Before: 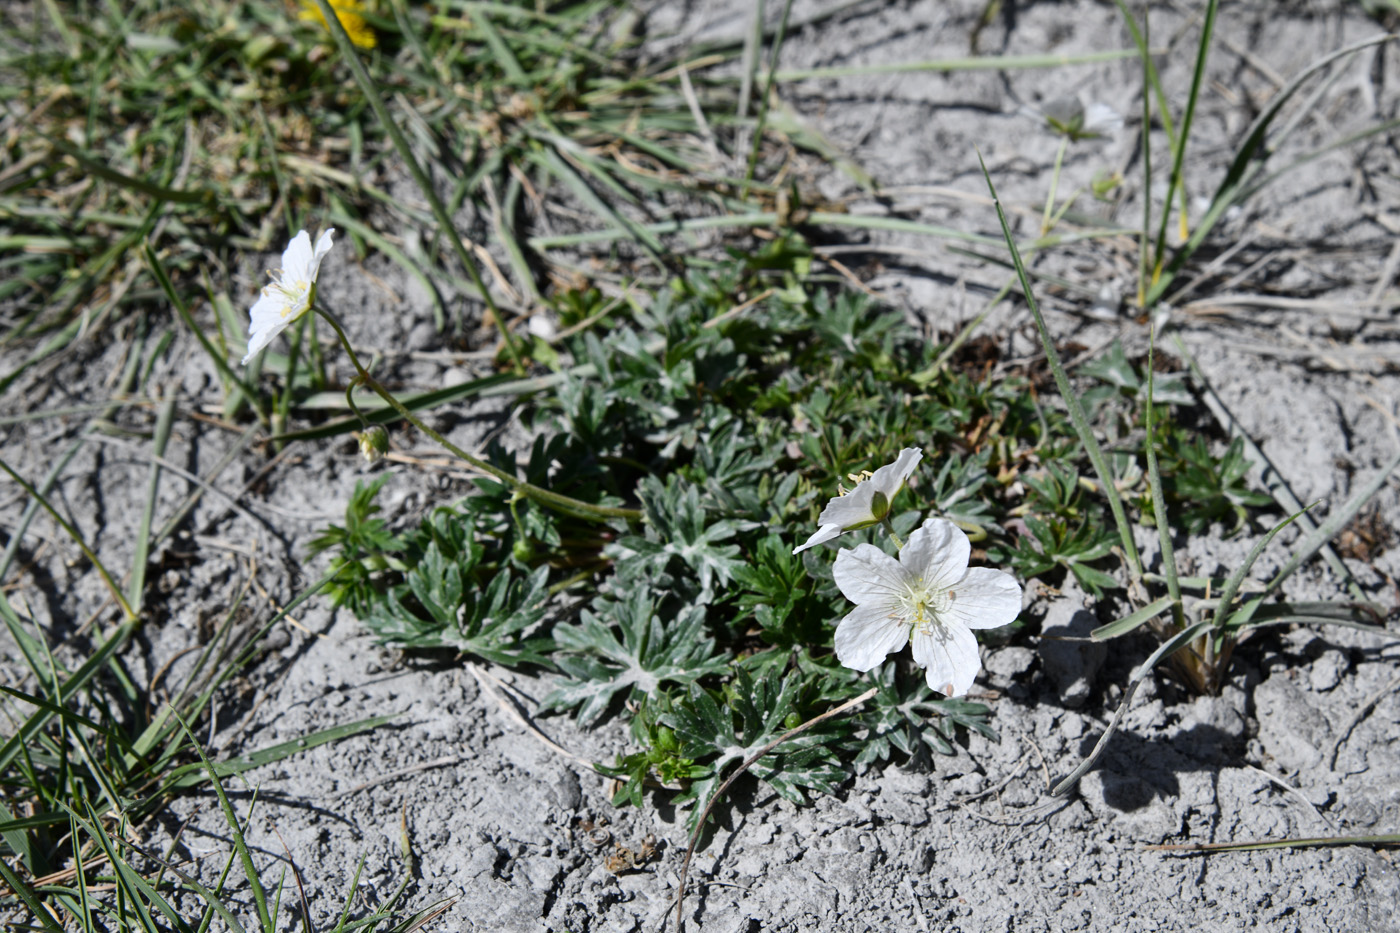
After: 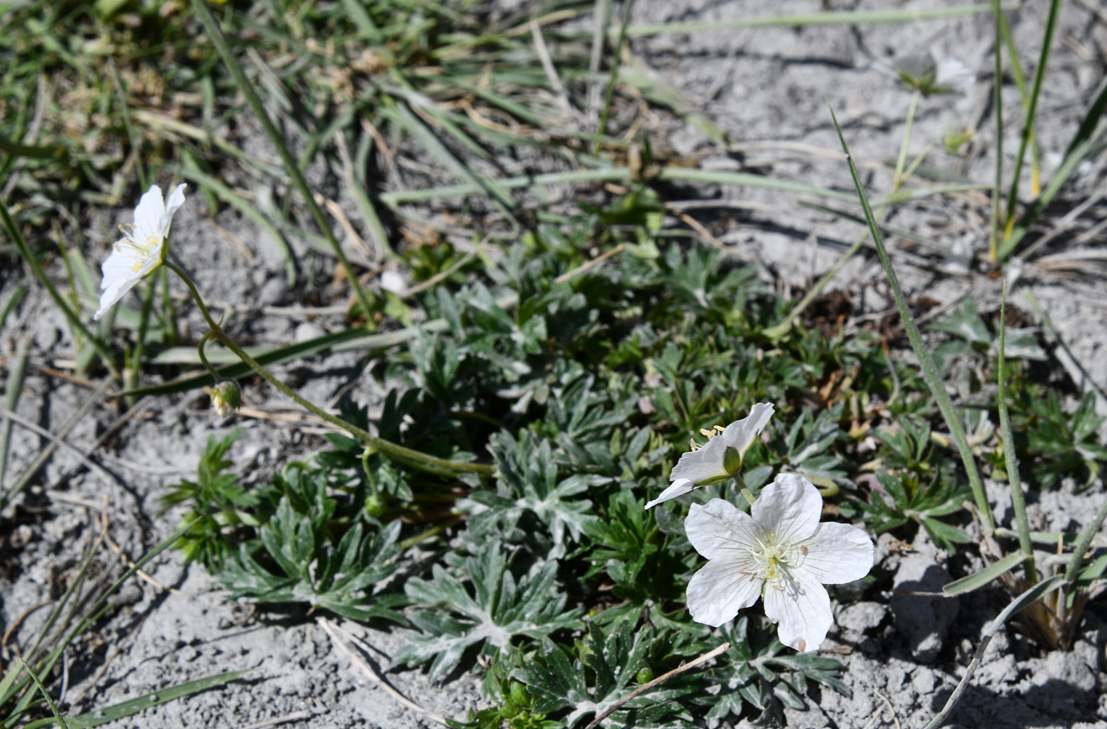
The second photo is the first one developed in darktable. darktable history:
crop and rotate: left 10.585%, top 4.999%, right 10.319%, bottom 16.774%
